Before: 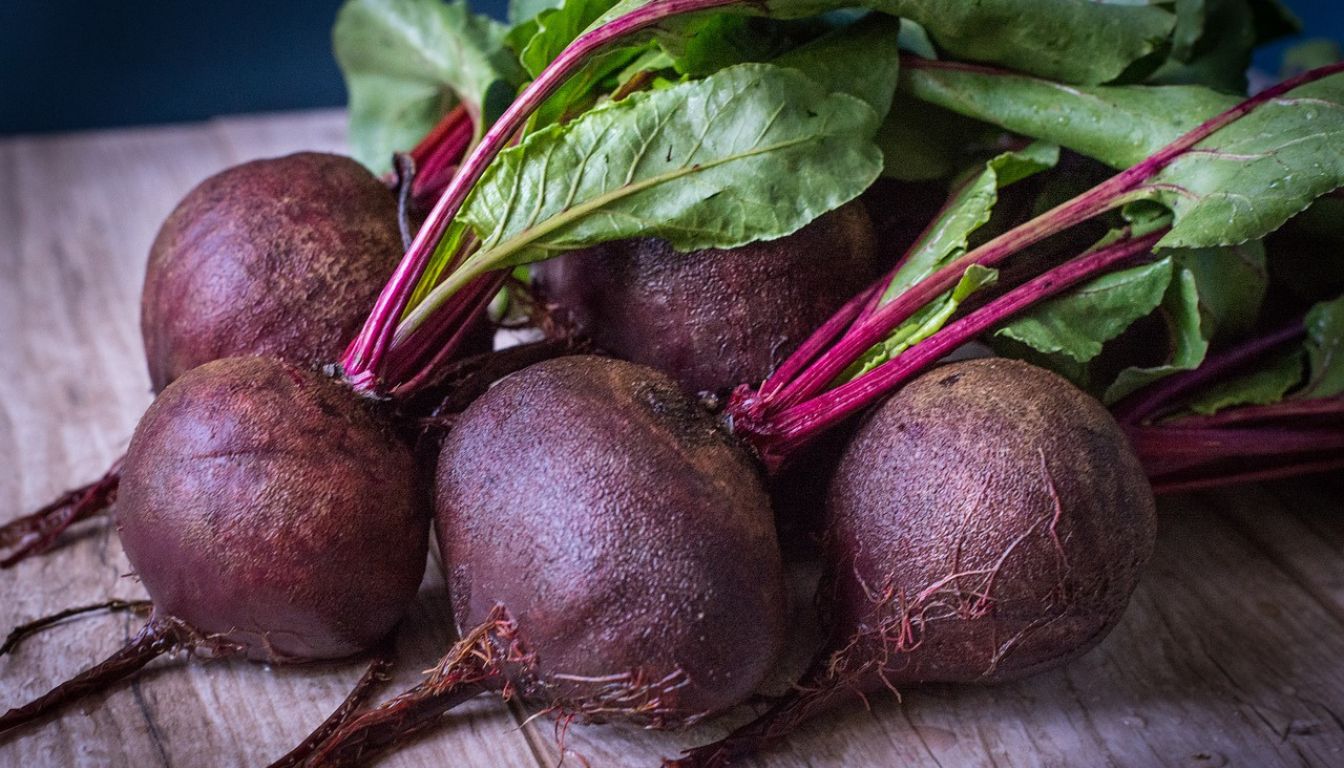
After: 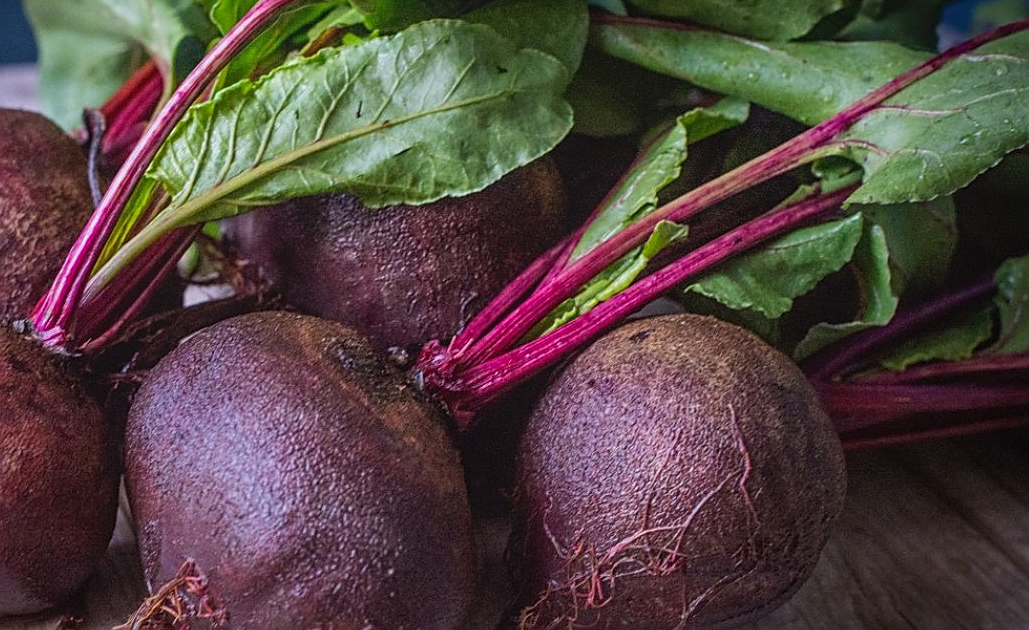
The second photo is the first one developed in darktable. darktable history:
local contrast: highlights 48%, shadows 0%, detail 100%
crop: left 23.095%, top 5.827%, bottom 11.854%
color zones: curves: ch1 [(0, 0.513) (0.143, 0.524) (0.286, 0.511) (0.429, 0.506) (0.571, 0.503) (0.714, 0.503) (0.857, 0.508) (1, 0.513)]
sharpen: on, module defaults
